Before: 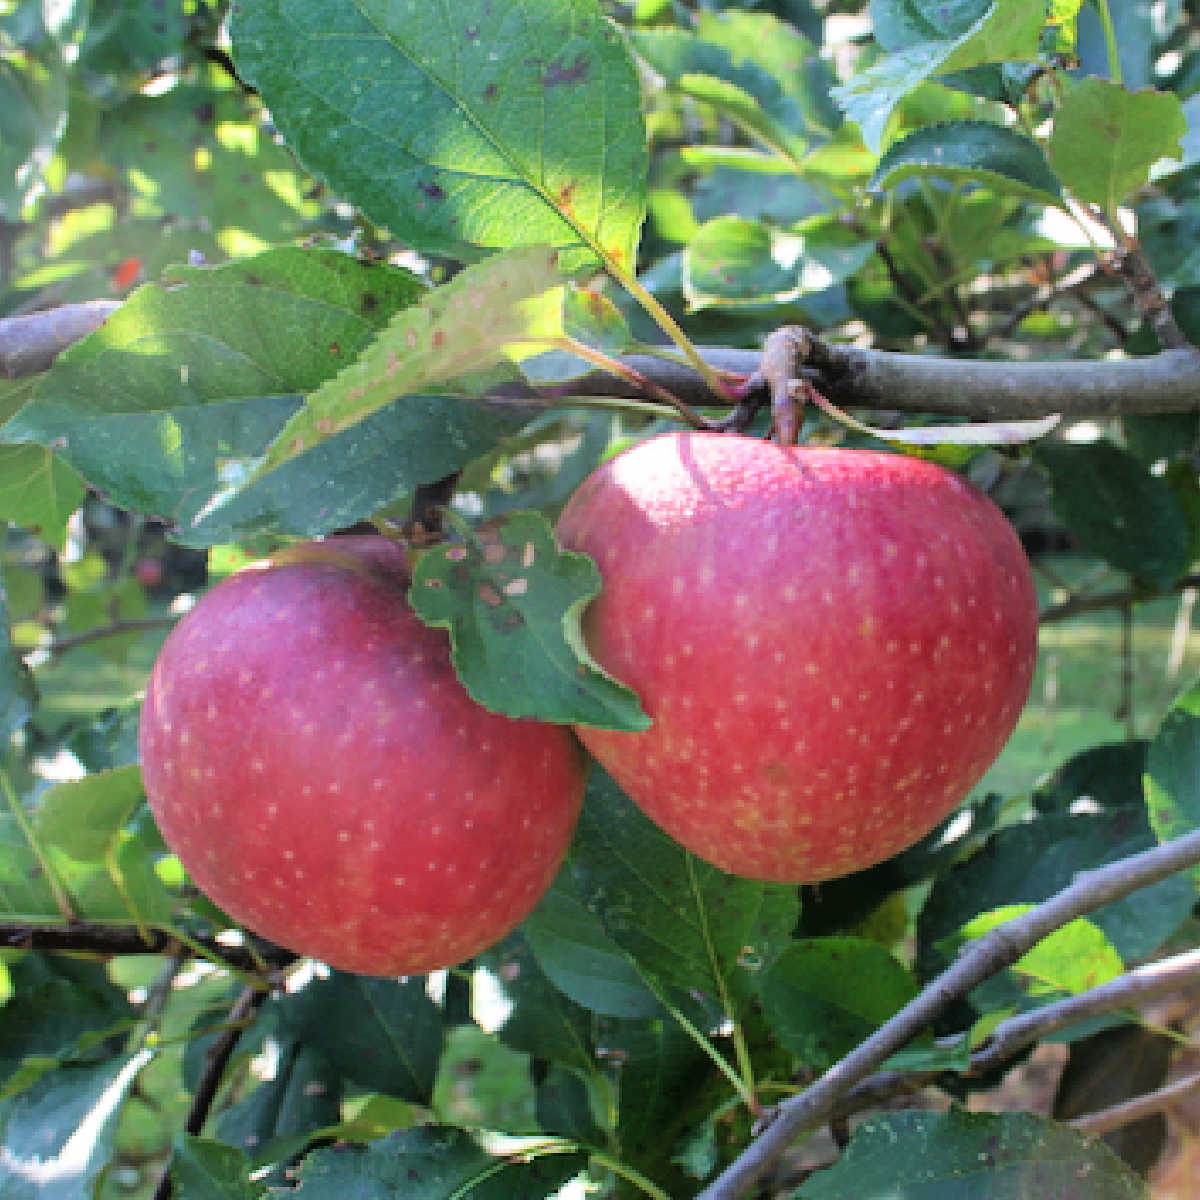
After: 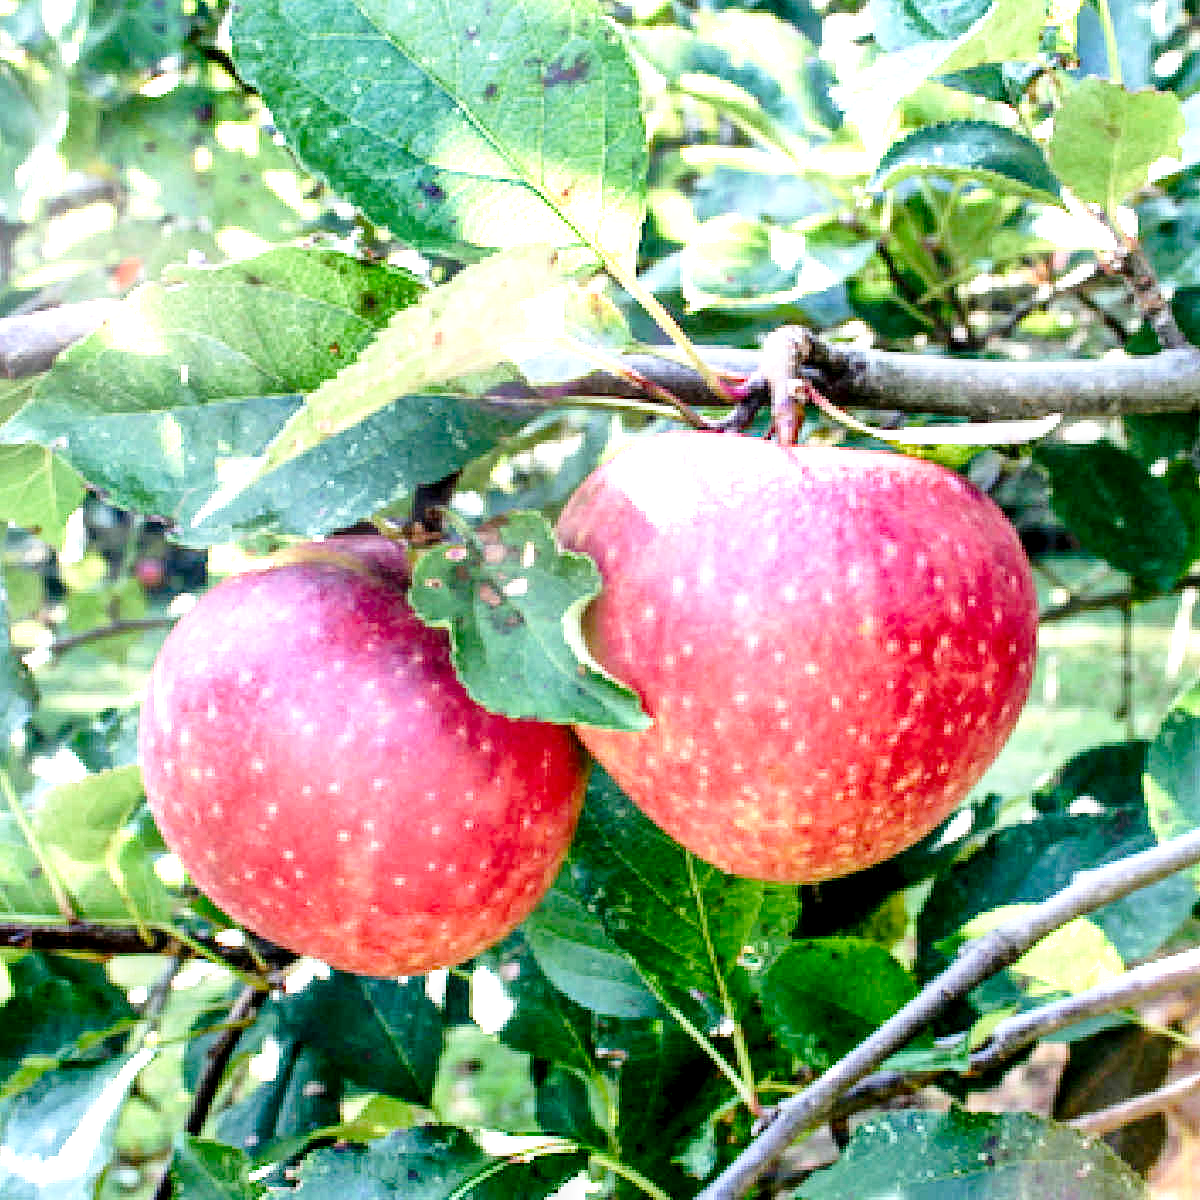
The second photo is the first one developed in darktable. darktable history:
exposure: black level correction 0, exposure 0.691 EV, compensate highlight preservation false
contrast brightness saturation: contrast 0.215
local contrast: detail 150%
shadows and highlights: on, module defaults
color calibration: illuminant same as pipeline (D50), adaptation none (bypass), x 0.332, y 0.334, temperature 5017.78 K
base curve: curves: ch0 [(0, 0) (0.028, 0.03) (0.121, 0.232) (0.46, 0.748) (0.859, 0.968) (1, 1)], preserve colors none
color balance rgb: global offset › luminance -0.511%, perceptual saturation grading › global saturation 20%, perceptual saturation grading › highlights -50.48%, perceptual saturation grading › shadows 30.222%
